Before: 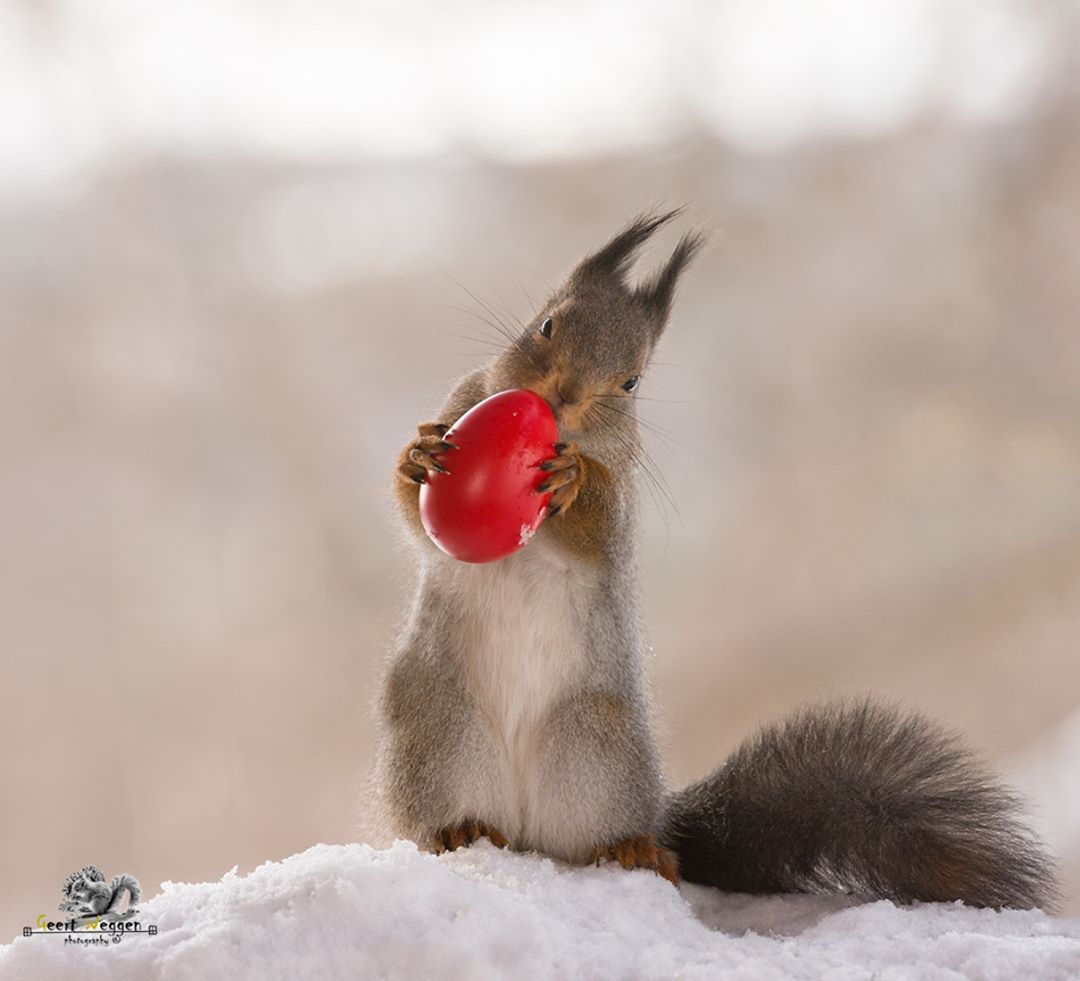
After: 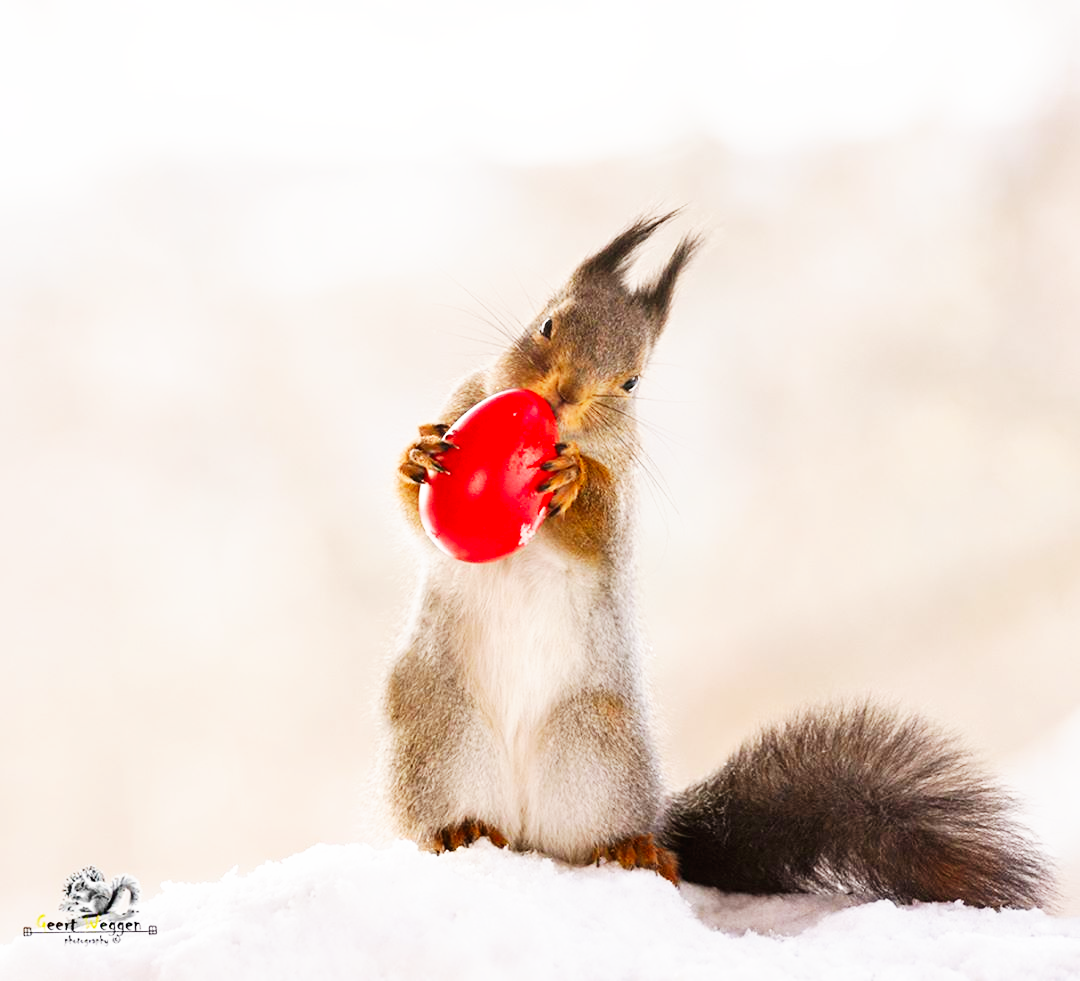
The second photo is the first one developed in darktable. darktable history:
base curve: curves: ch0 [(0, 0) (0.007, 0.004) (0.027, 0.03) (0.046, 0.07) (0.207, 0.54) (0.442, 0.872) (0.673, 0.972) (1, 1)], preserve colors none
contrast brightness saturation: saturation 0.101
